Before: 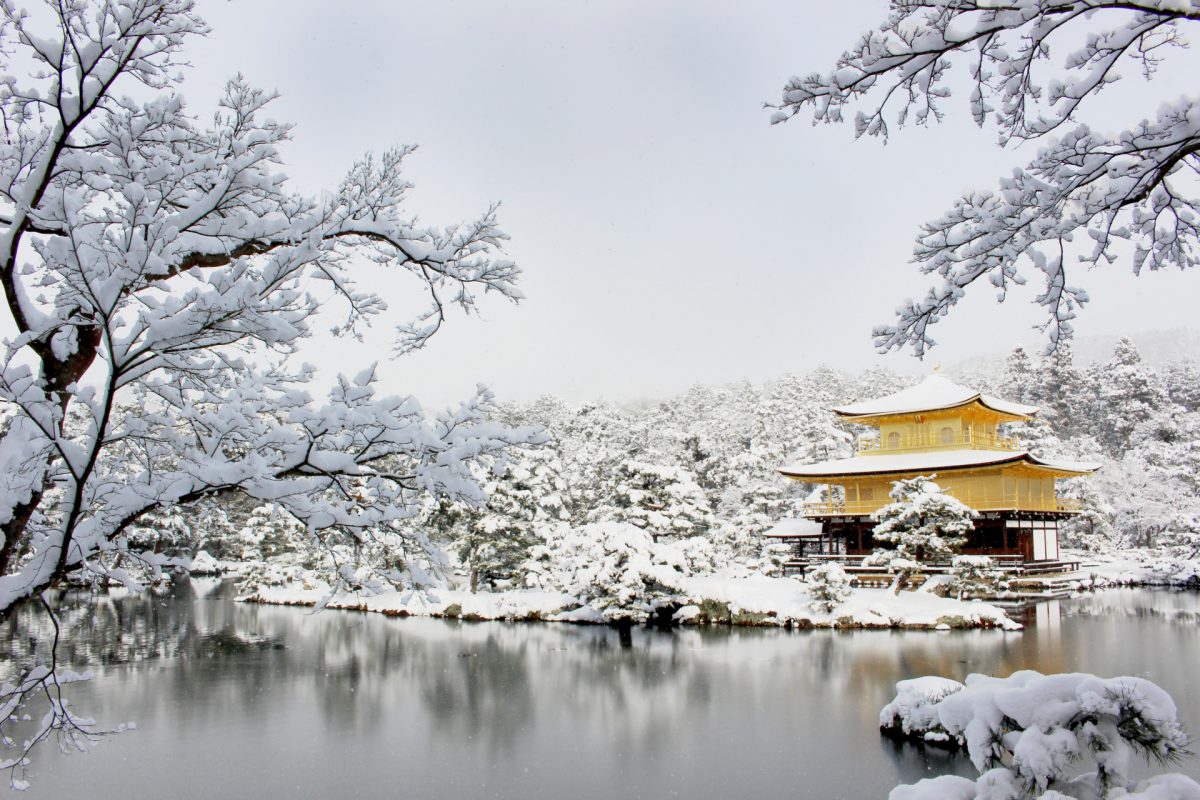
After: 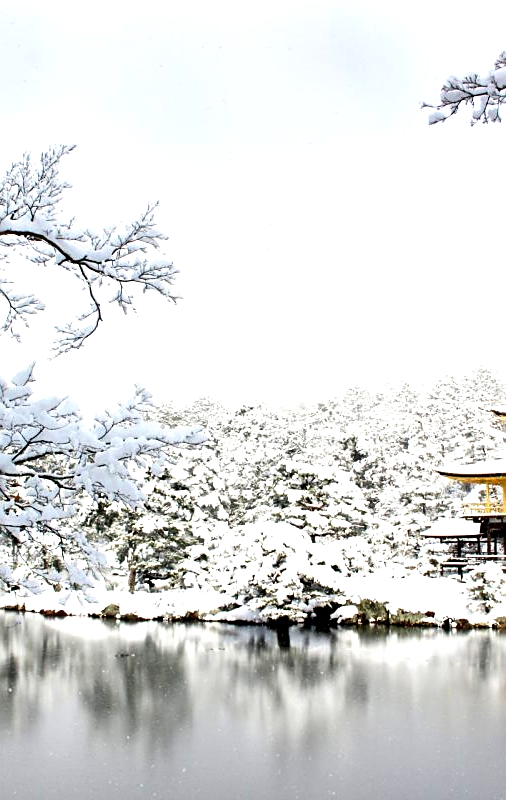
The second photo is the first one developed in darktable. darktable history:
tone equalizer: -8 EV -0.75 EV, -7 EV -0.7 EV, -6 EV -0.6 EV, -5 EV -0.4 EV, -3 EV 0.4 EV, -2 EV 0.6 EV, -1 EV 0.7 EV, +0 EV 0.75 EV, edges refinement/feathering 500, mask exposure compensation -1.57 EV, preserve details no
color zones: curves: ch0 [(0, 0.613) (0.01, 0.613) (0.245, 0.448) (0.498, 0.529) (0.642, 0.665) (0.879, 0.777) (0.99, 0.613)]; ch1 [(0, 0) (0.143, 0) (0.286, 0) (0.429, 0) (0.571, 0) (0.714, 0) (0.857, 0)], mix -121.96%
sharpen: on, module defaults
crop: left 28.583%, right 29.231%
